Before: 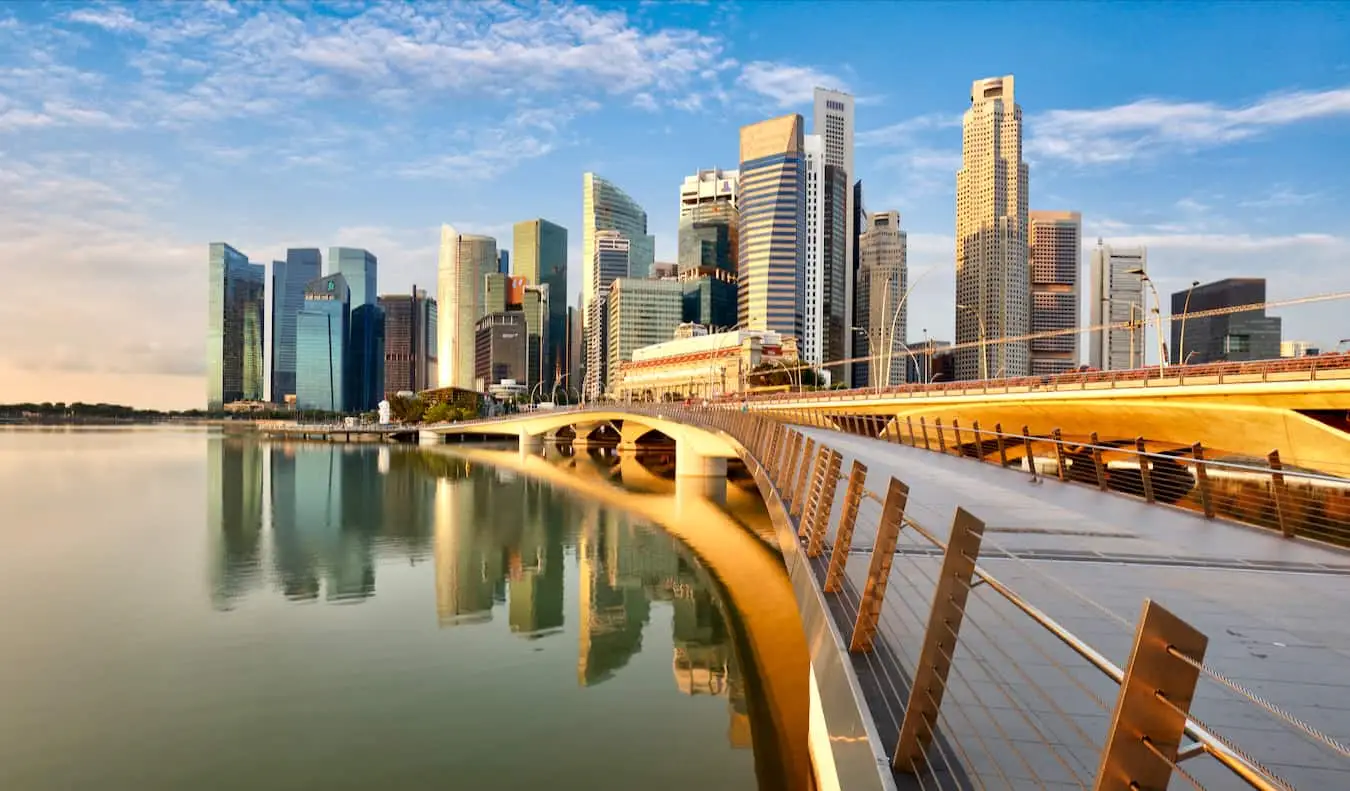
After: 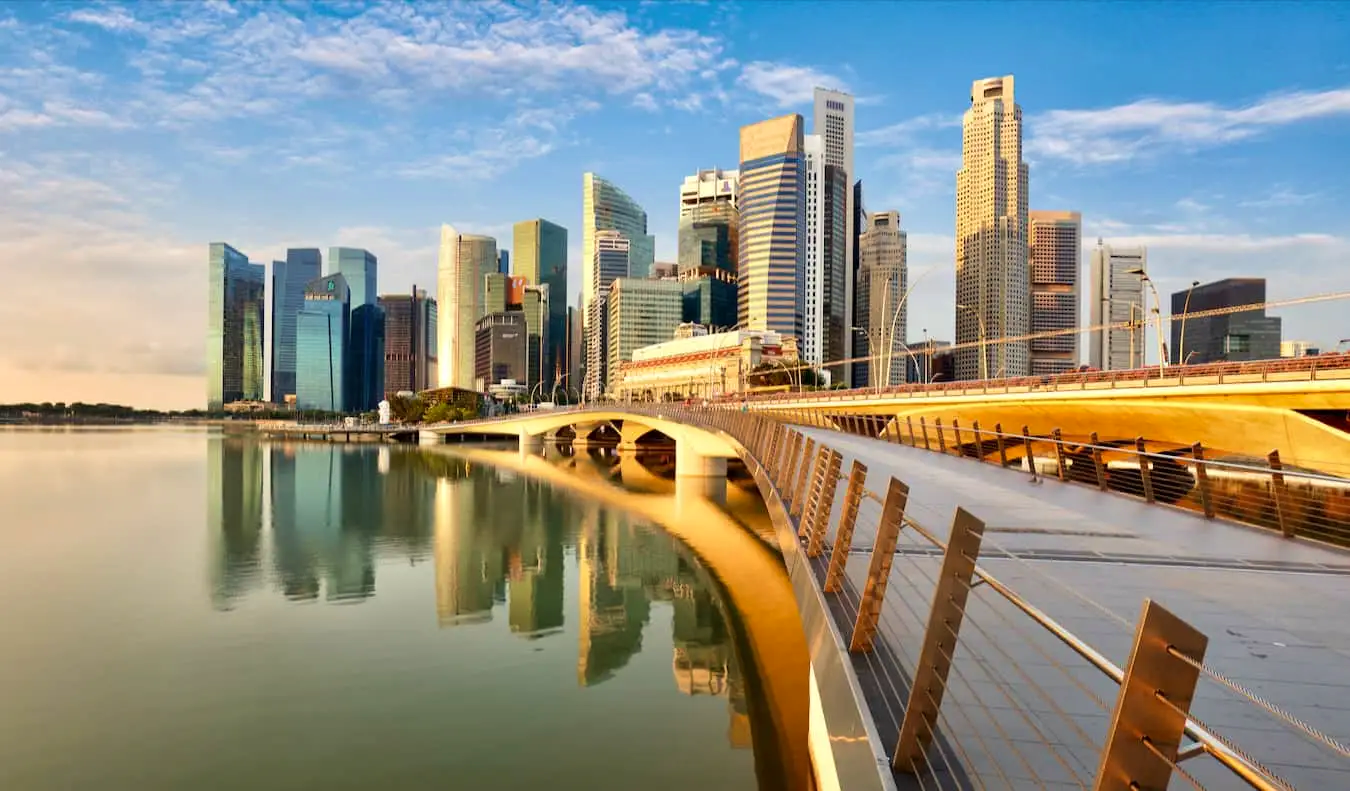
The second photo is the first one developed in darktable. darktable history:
velvia: strength 15.15%
color correction: highlights b* 2.95
